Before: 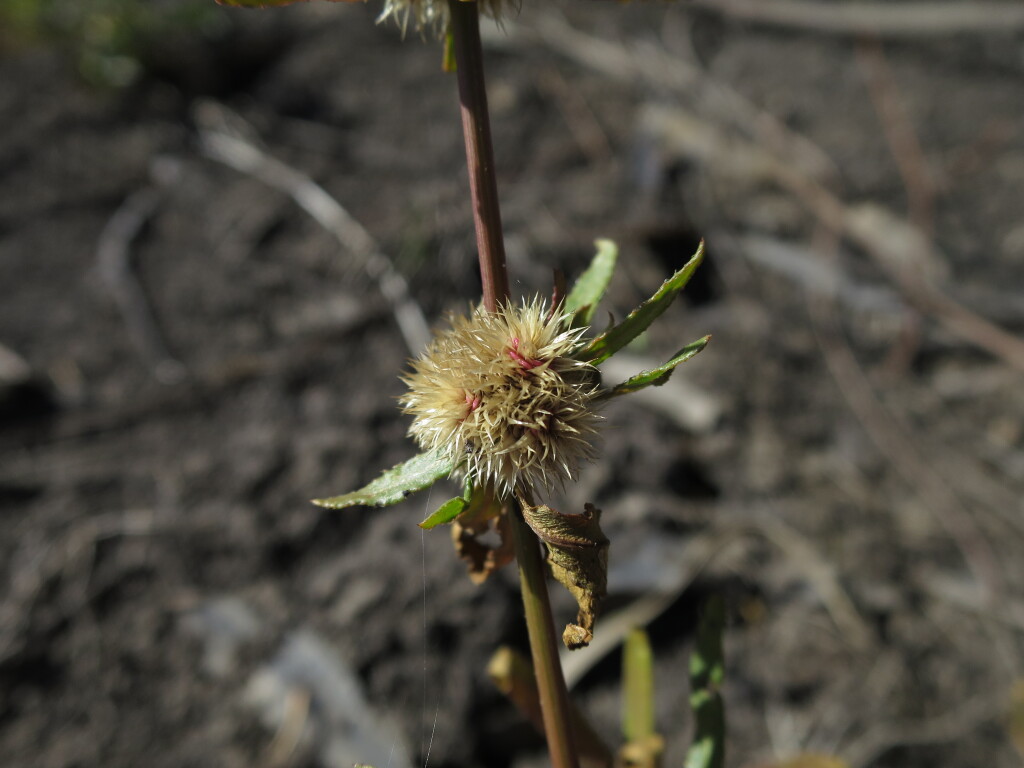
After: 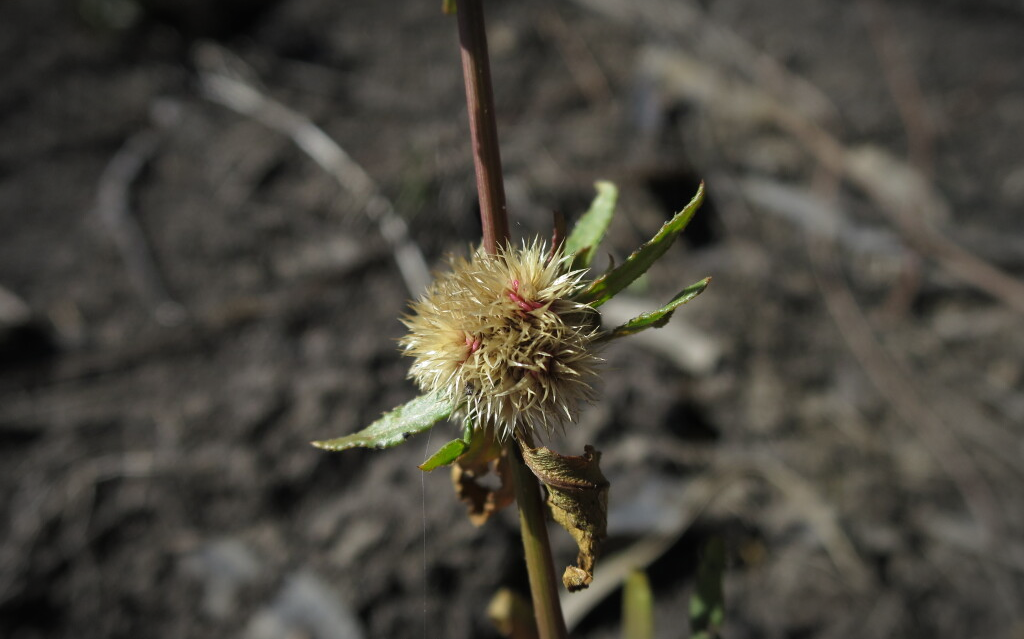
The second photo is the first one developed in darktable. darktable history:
crop: top 7.625%, bottom 8.027%
tone equalizer: on, module defaults
vignetting: automatic ratio true
